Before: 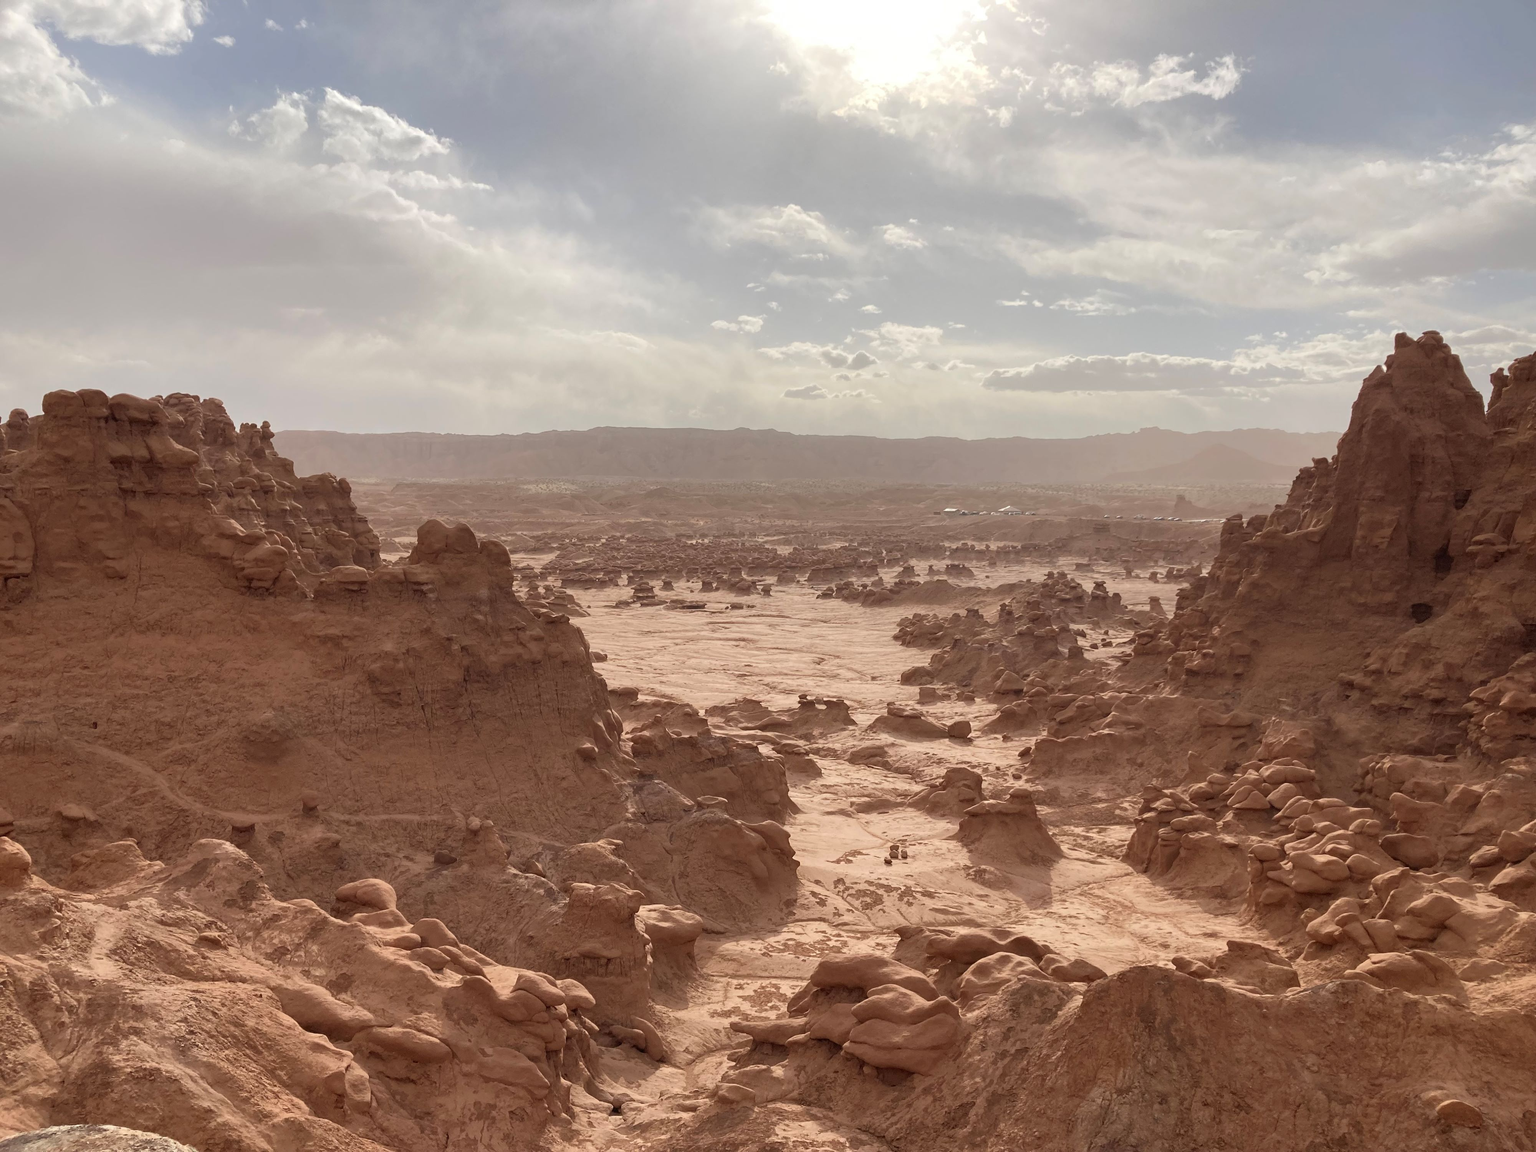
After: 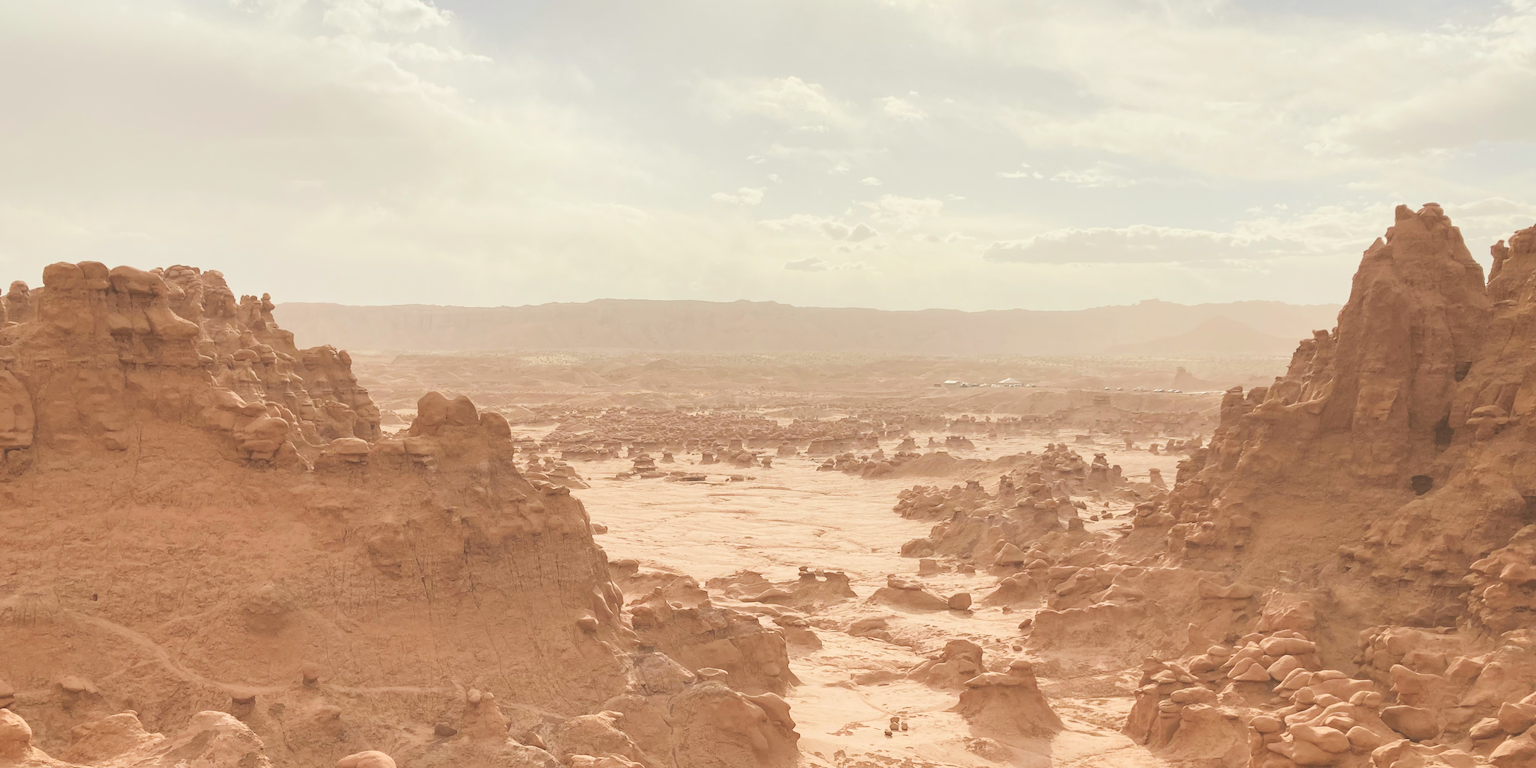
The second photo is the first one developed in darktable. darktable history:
crop: top 11.166%, bottom 22.168%
color balance: lift [1.001, 1.007, 1, 0.993], gamma [1.023, 1.026, 1.01, 0.974], gain [0.964, 1.059, 1.073, 0.927]
exposure: black level correction -0.023, exposure 1.397 EV, compensate highlight preservation false
filmic rgb: black relative exposure -7.65 EV, white relative exposure 4.56 EV, hardness 3.61, contrast 1.05
